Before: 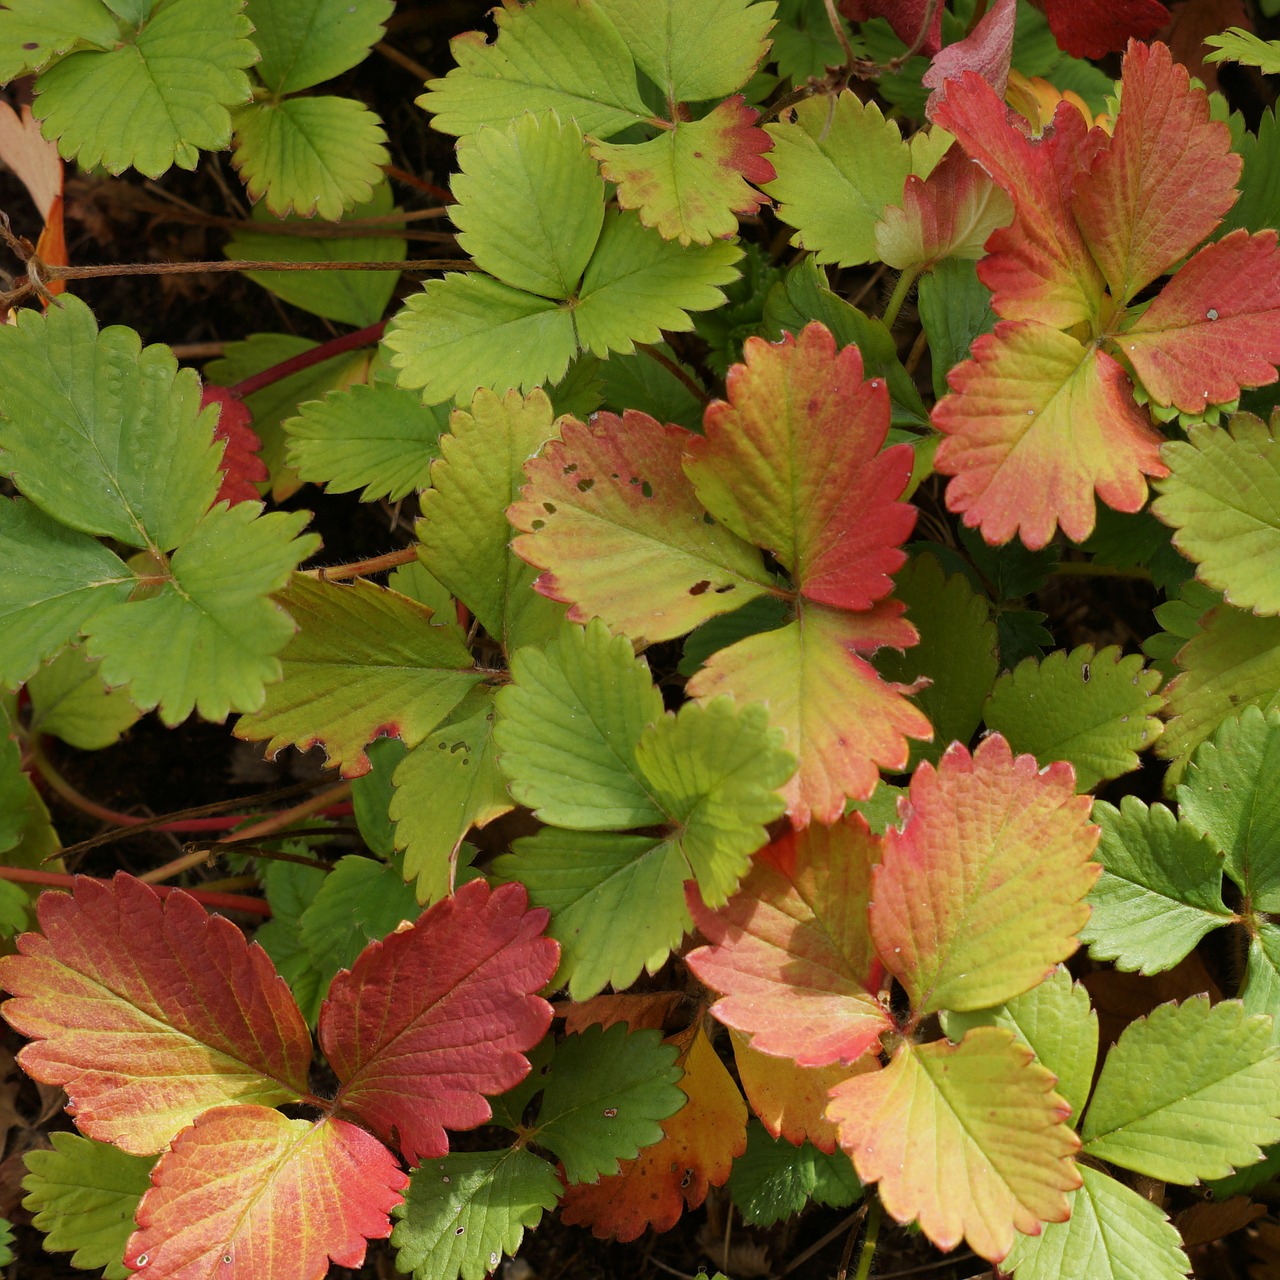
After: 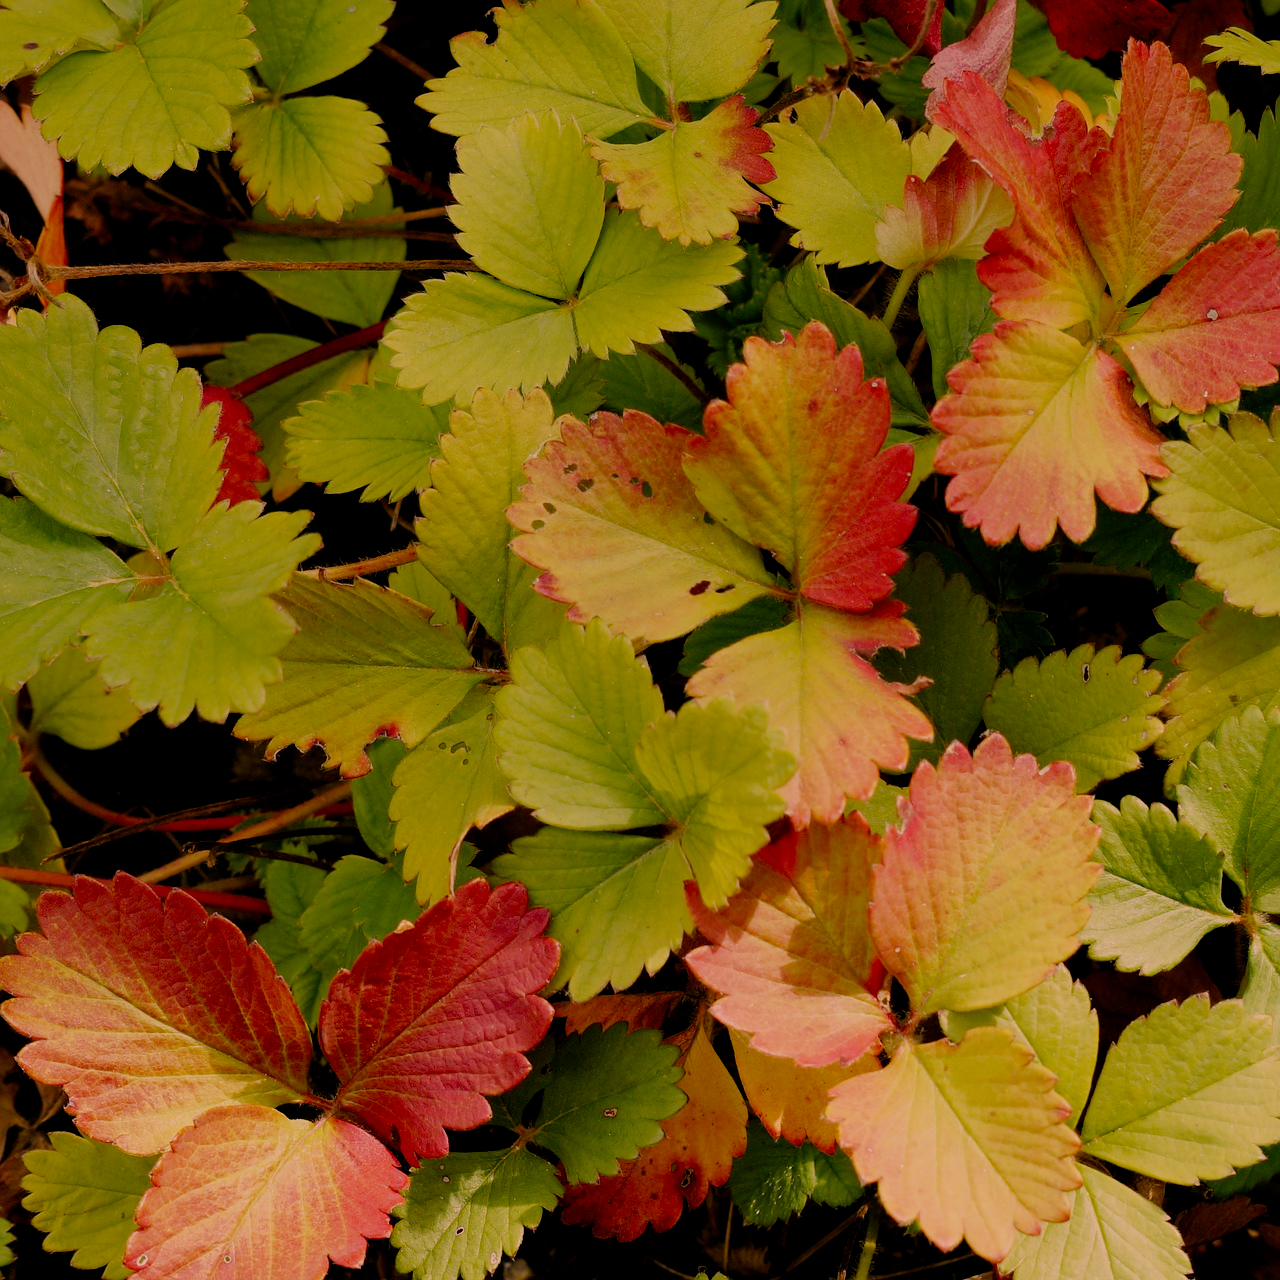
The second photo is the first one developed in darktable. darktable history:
filmic rgb: middle gray luminance 18%, black relative exposure -7.5 EV, white relative exposure 8.5 EV, threshold 6 EV, target black luminance 0%, hardness 2.23, latitude 18.37%, contrast 0.878, highlights saturation mix 5%, shadows ↔ highlights balance 10.15%, add noise in highlights 0, preserve chrominance no, color science v3 (2019), use custom middle-gray values true, iterations of high-quality reconstruction 0, contrast in highlights soft, enable highlight reconstruction true
color correction: highlights a* 21.16, highlights b* 19.61
